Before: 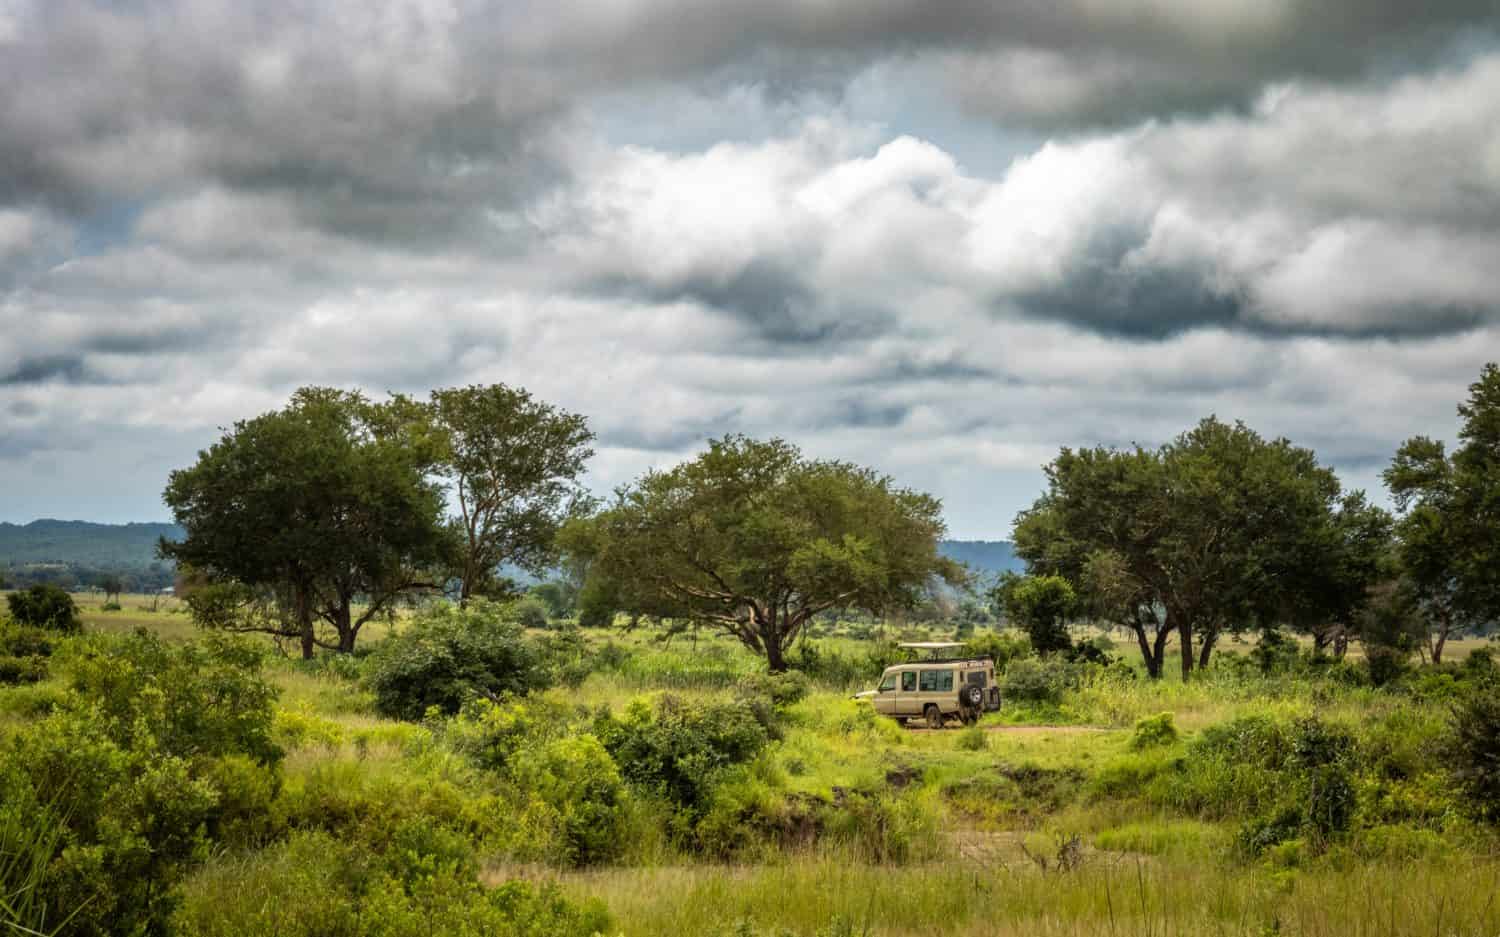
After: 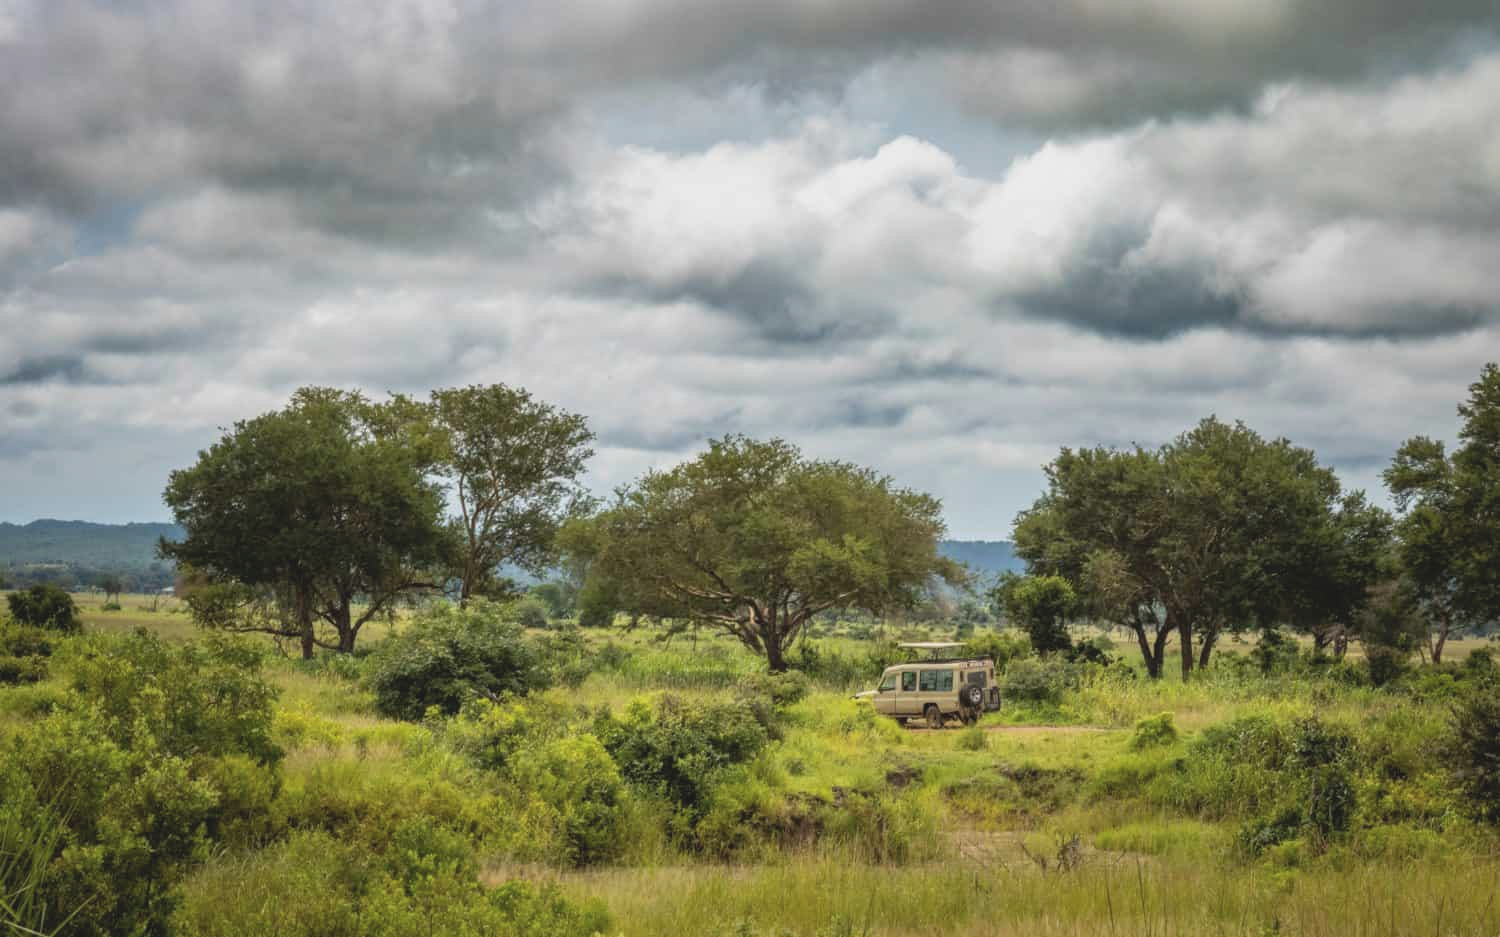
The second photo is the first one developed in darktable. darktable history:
contrast brightness saturation: contrast -0.143, brightness 0.041, saturation -0.117
